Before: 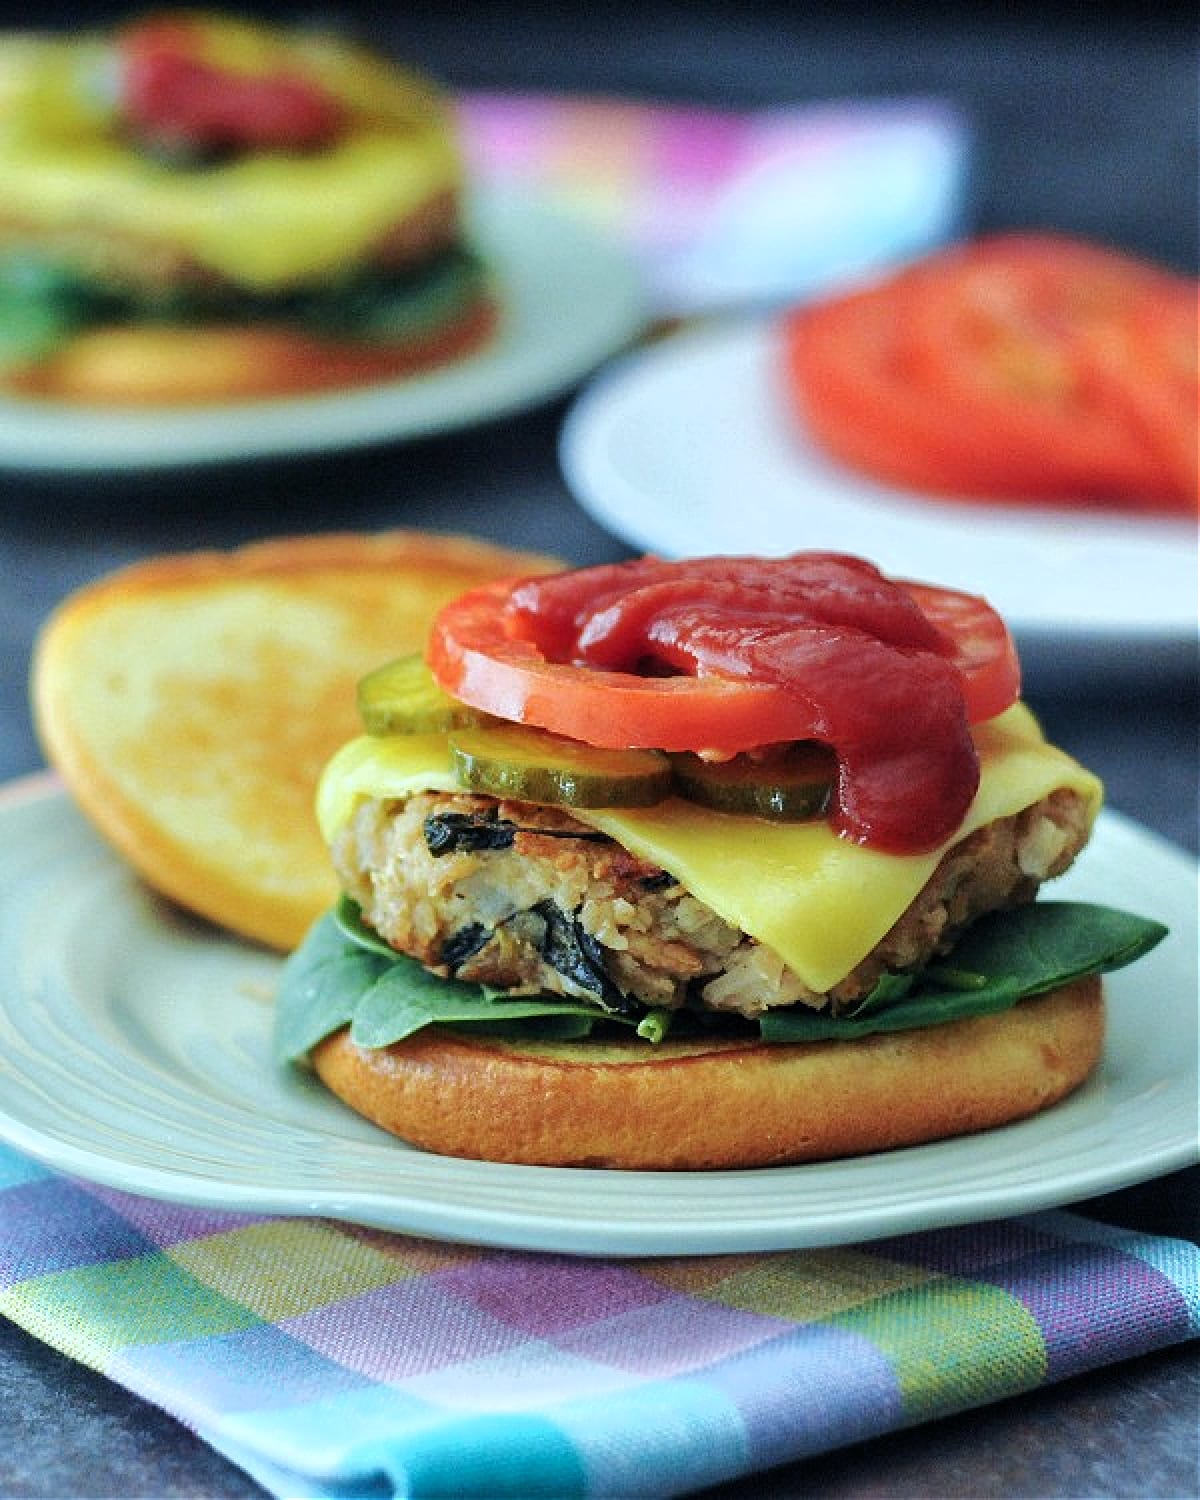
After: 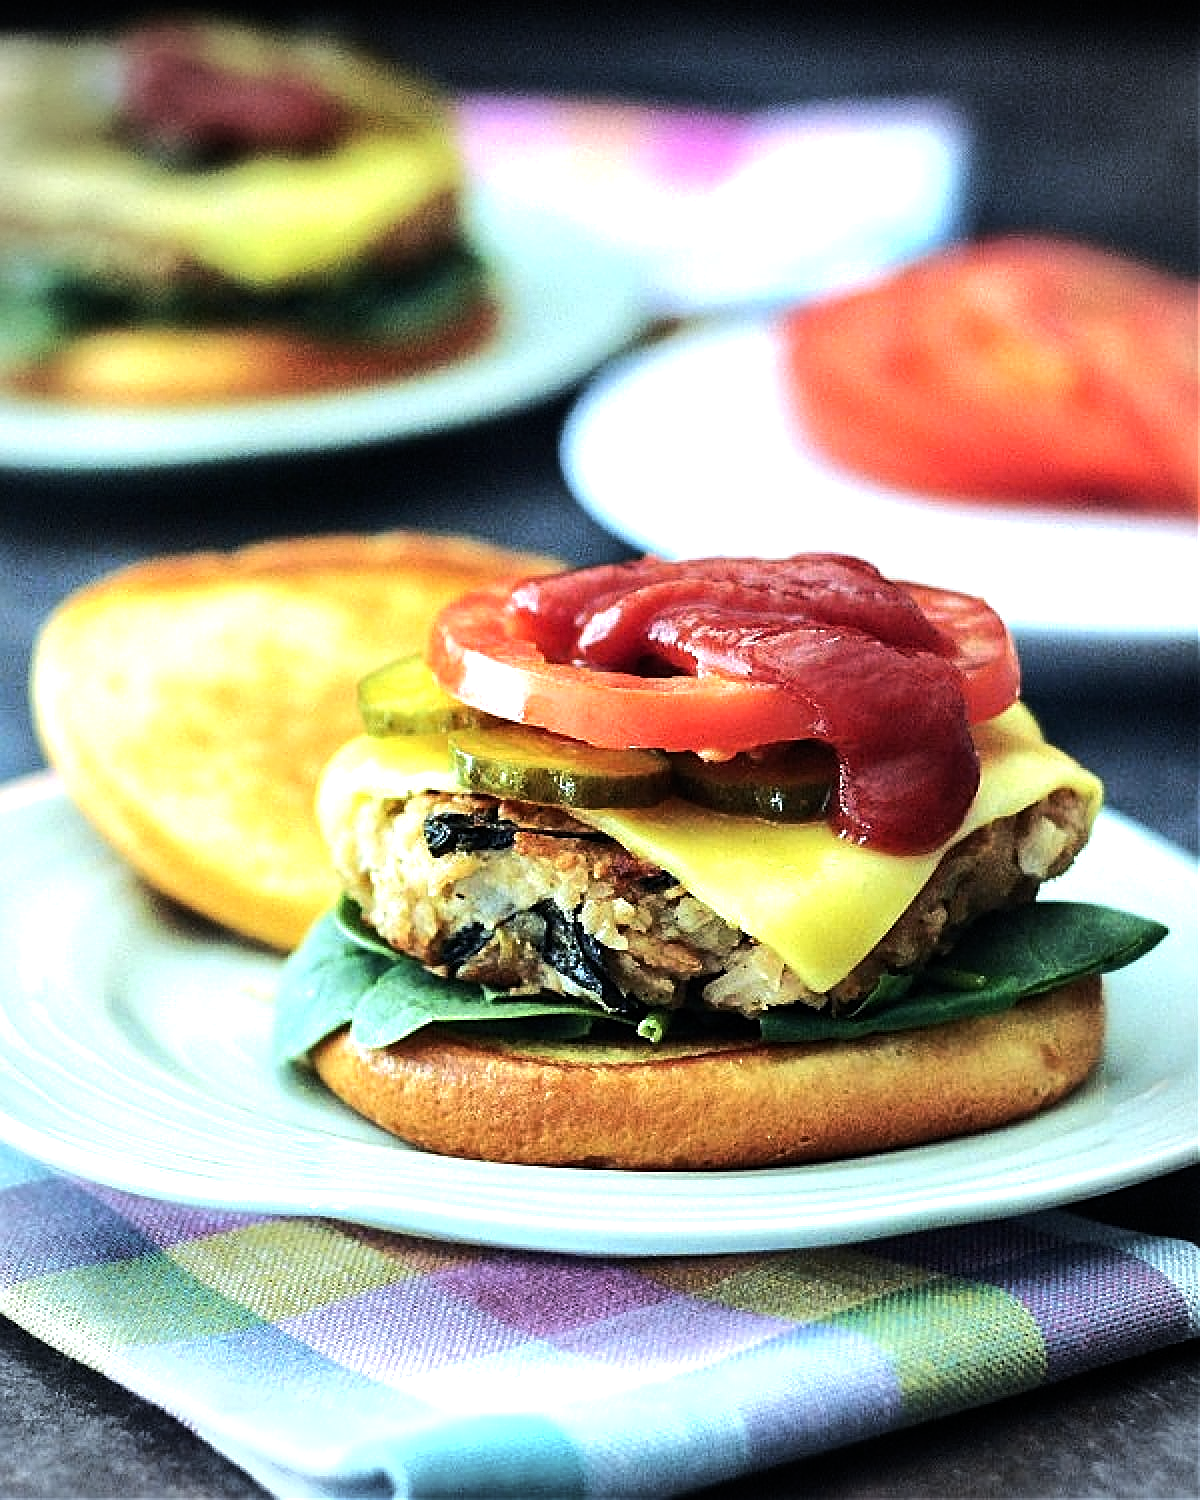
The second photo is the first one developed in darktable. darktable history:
vignetting: fall-off radius 31.48%, brightness -0.472
sharpen: on, module defaults
tone equalizer: -8 EV -1.08 EV, -7 EV -1.01 EV, -6 EV -0.867 EV, -5 EV -0.578 EV, -3 EV 0.578 EV, -2 EV 0.867 EV, -1 EV 1.01 EV, +0 EV 1.08 EV, edges refinement/feathering 500, mask exposure compensation -1.57 EV, preserve details no
